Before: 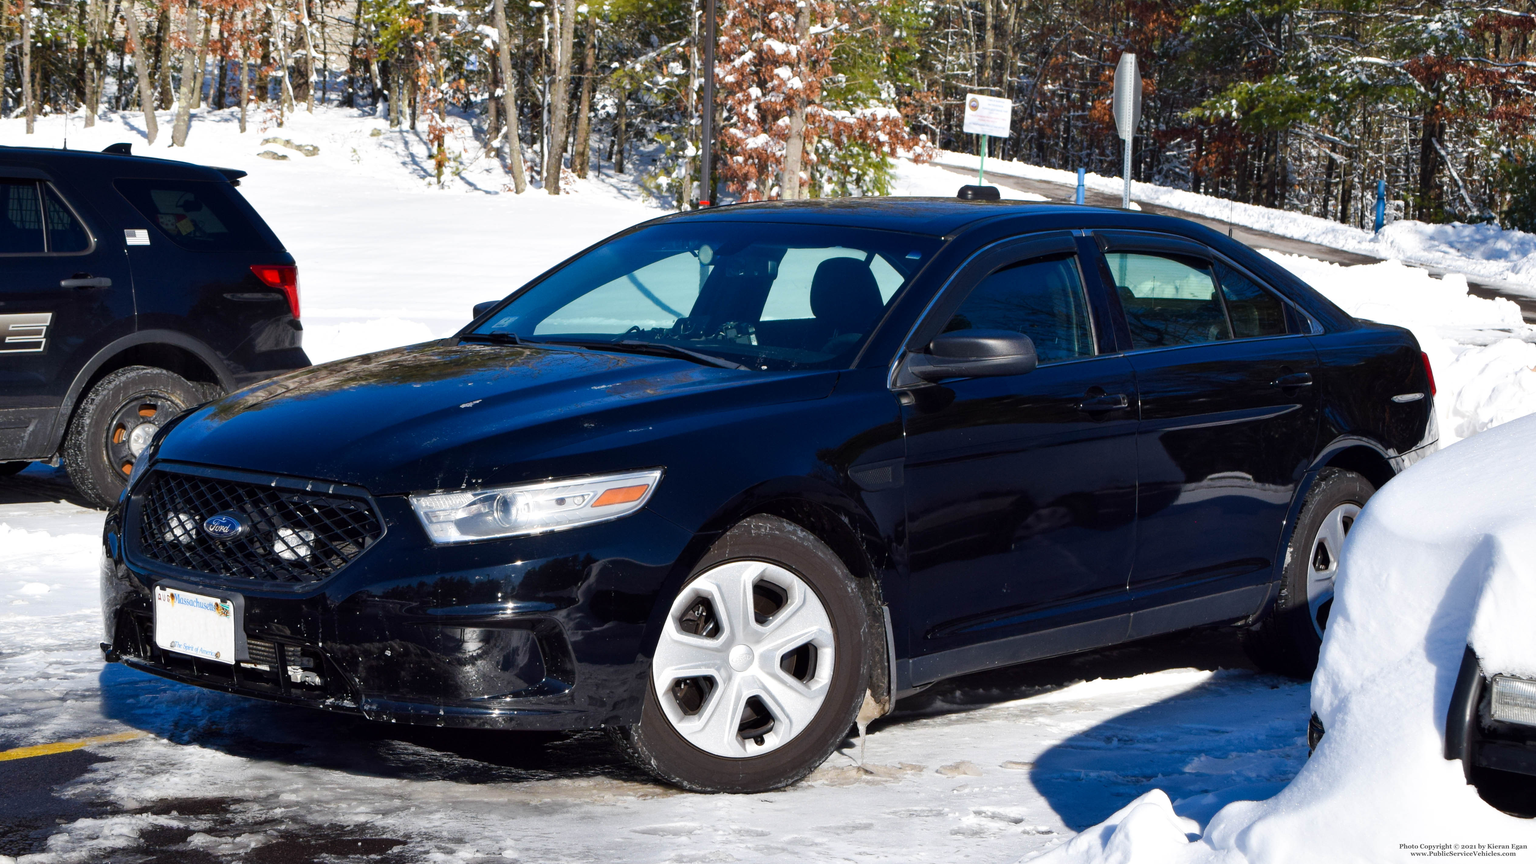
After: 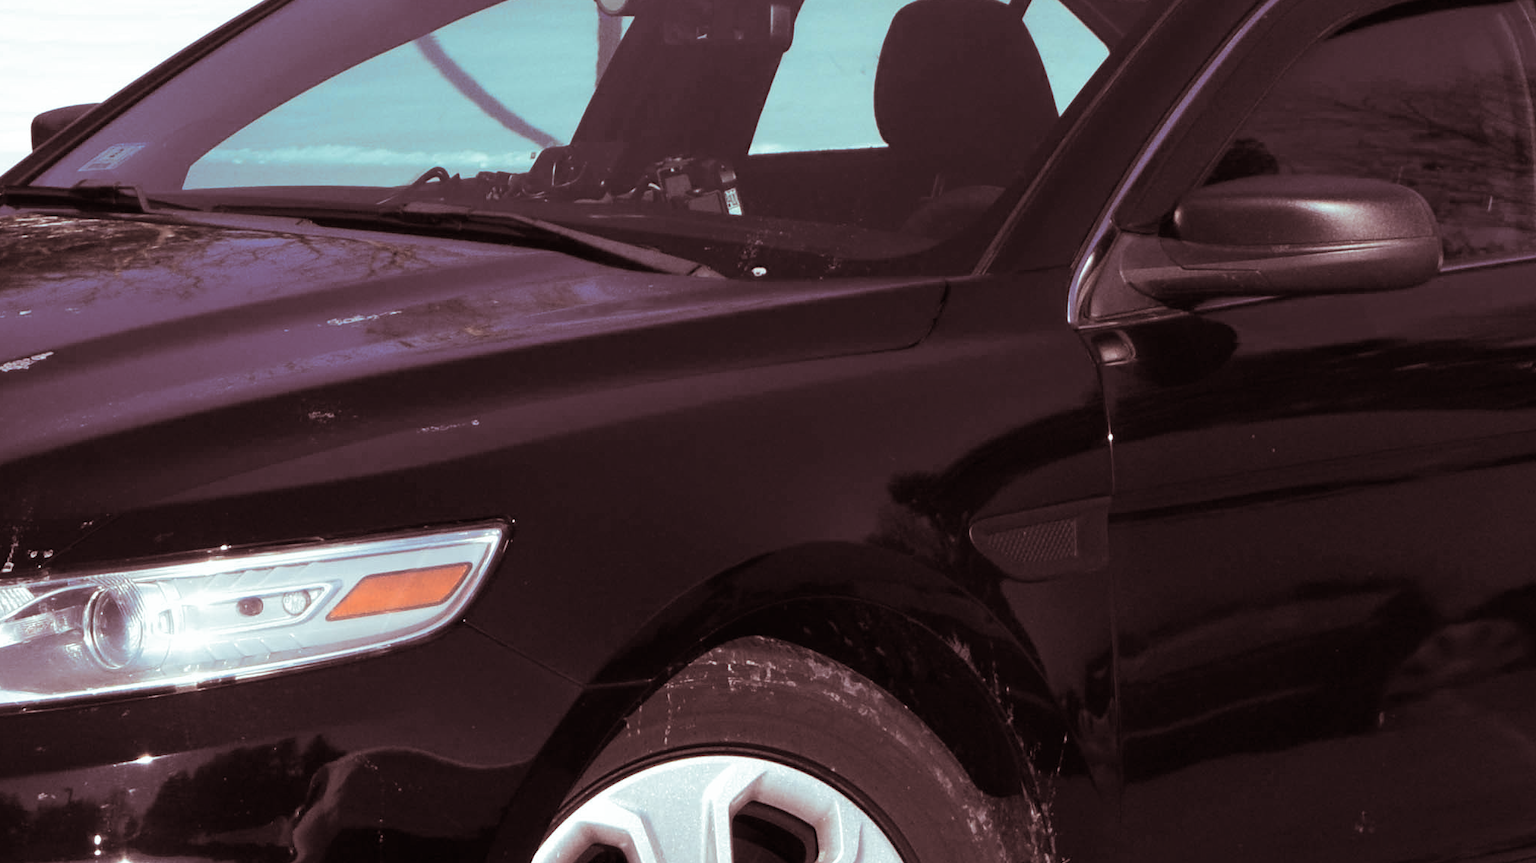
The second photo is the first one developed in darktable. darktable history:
white balance: emerald 1
split-toning: shadows › saturation 0.3, highlights › hue 180°, highlights › saturation 0.3, compress 0%
crop: left 30%, top 30%, right 30%, bottom 30%
local contrast: mode bilateral grid, contrast 100, coarseness 100, detail 91%, midtone range 0.2
